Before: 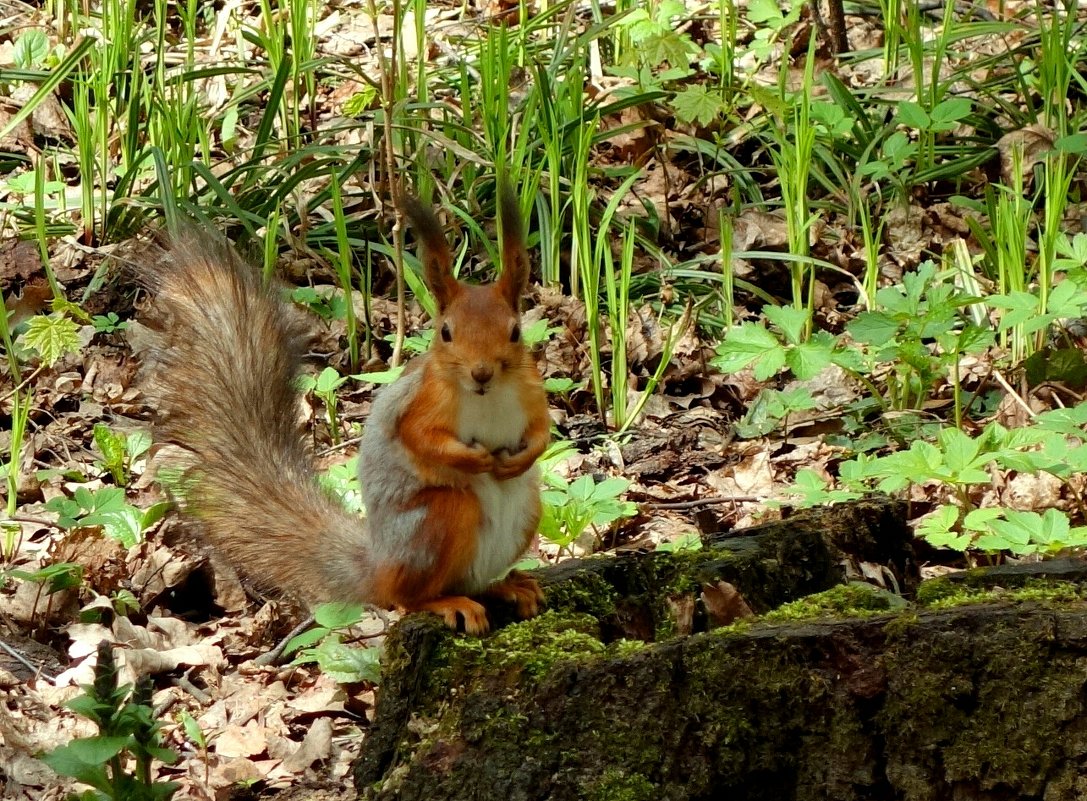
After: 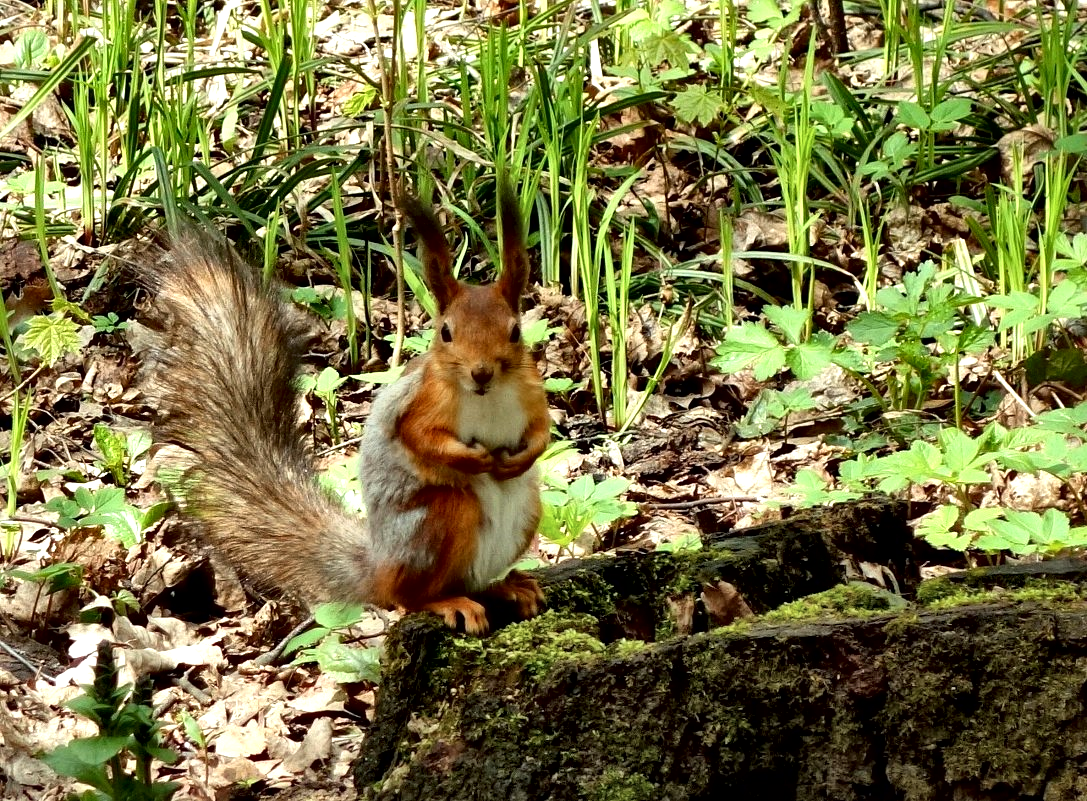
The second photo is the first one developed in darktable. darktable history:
exposure: black level correction 0, exposure 0.2 EV, compensate exposure bias true, compensate highlight preservation false
local contrast: mode bilateral grid, contrast 44, coarseness 69, detail 214%, midtone range 0.2
